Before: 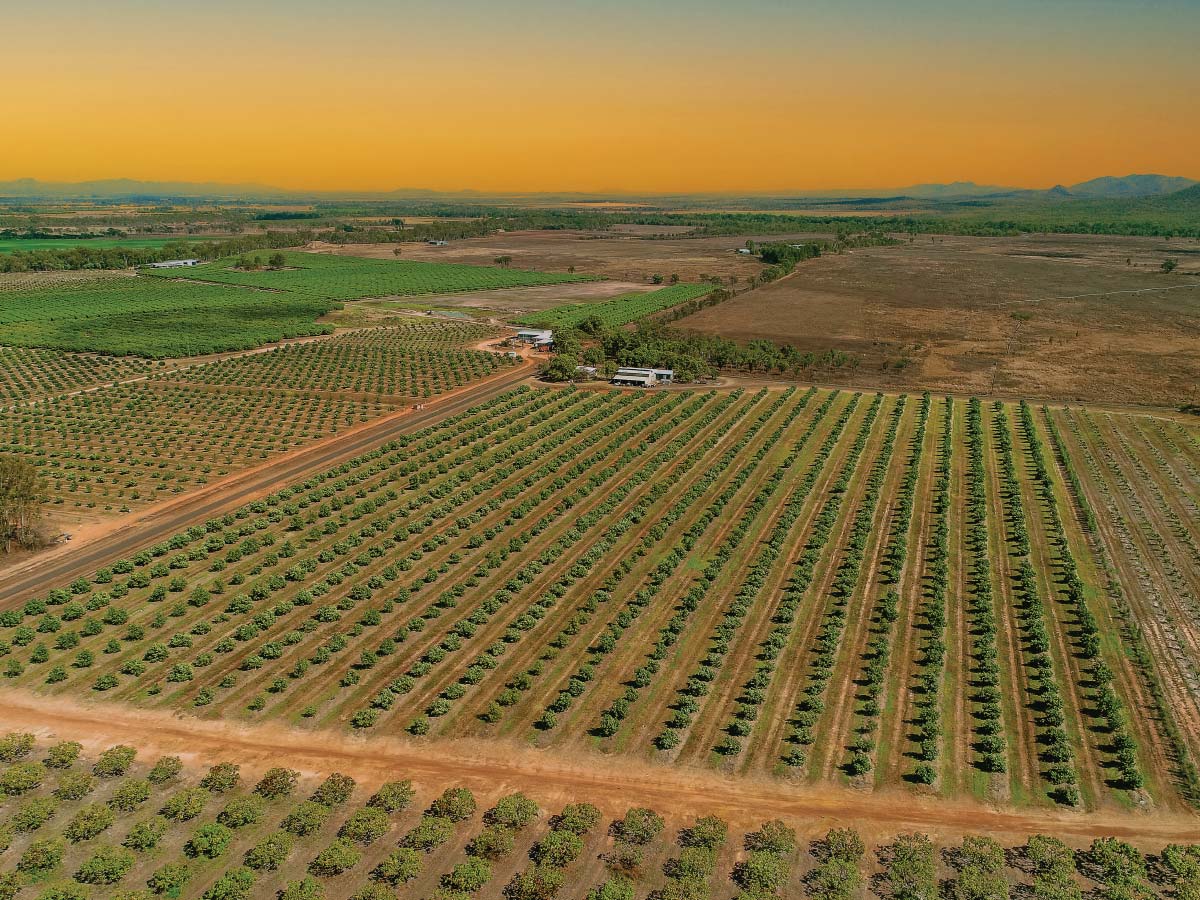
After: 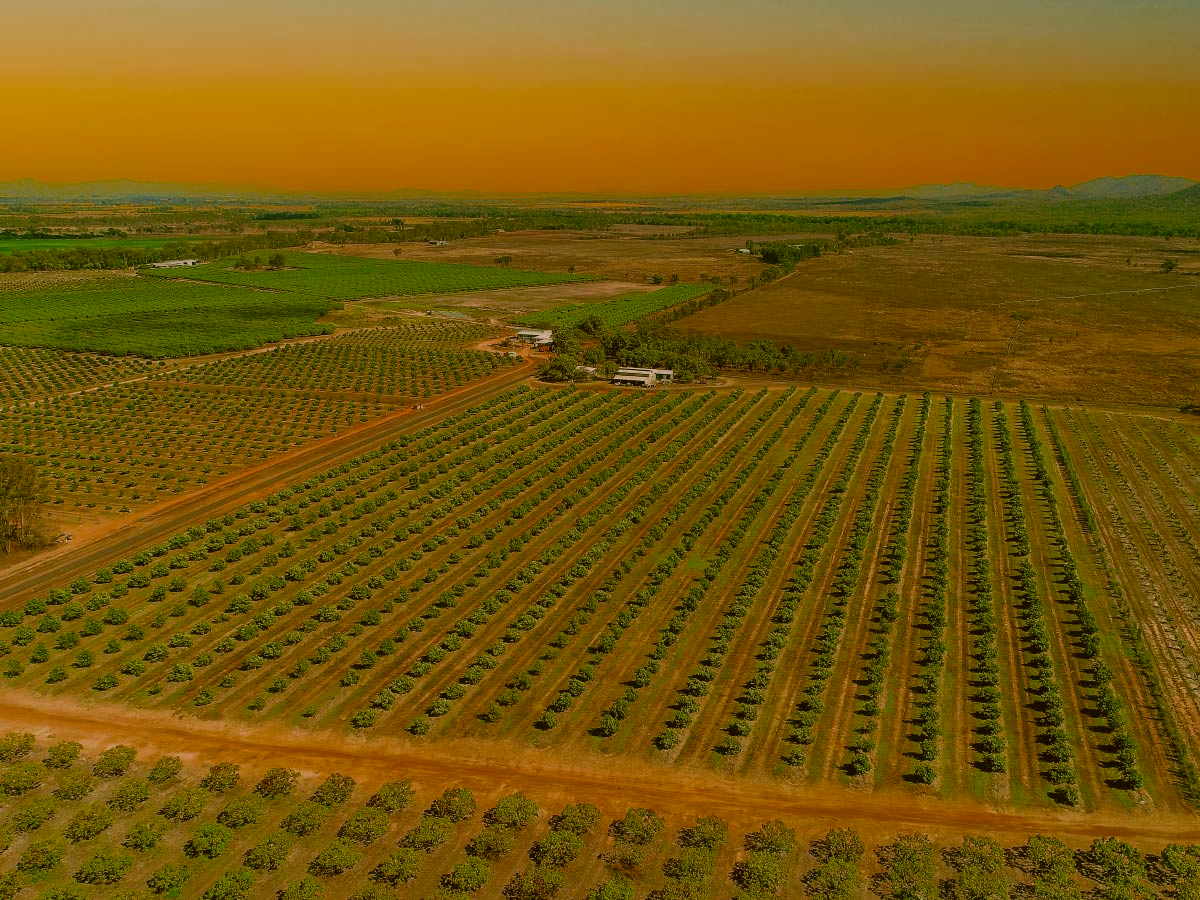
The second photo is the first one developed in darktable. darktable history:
exposure: compensate highlight preservation false
color correction: highlights a* 8.98, highlights b* 15.09, shadows a* -0.49, shadows b* 26.52
color zones: curves: ch0 [(0.27, 0.396) (0.563, 0.504) (0.75, 0.5) (0.787, 0.307)]
shadows and highlights: shadows -23.08, highlights 46.15, soften with gaussian
